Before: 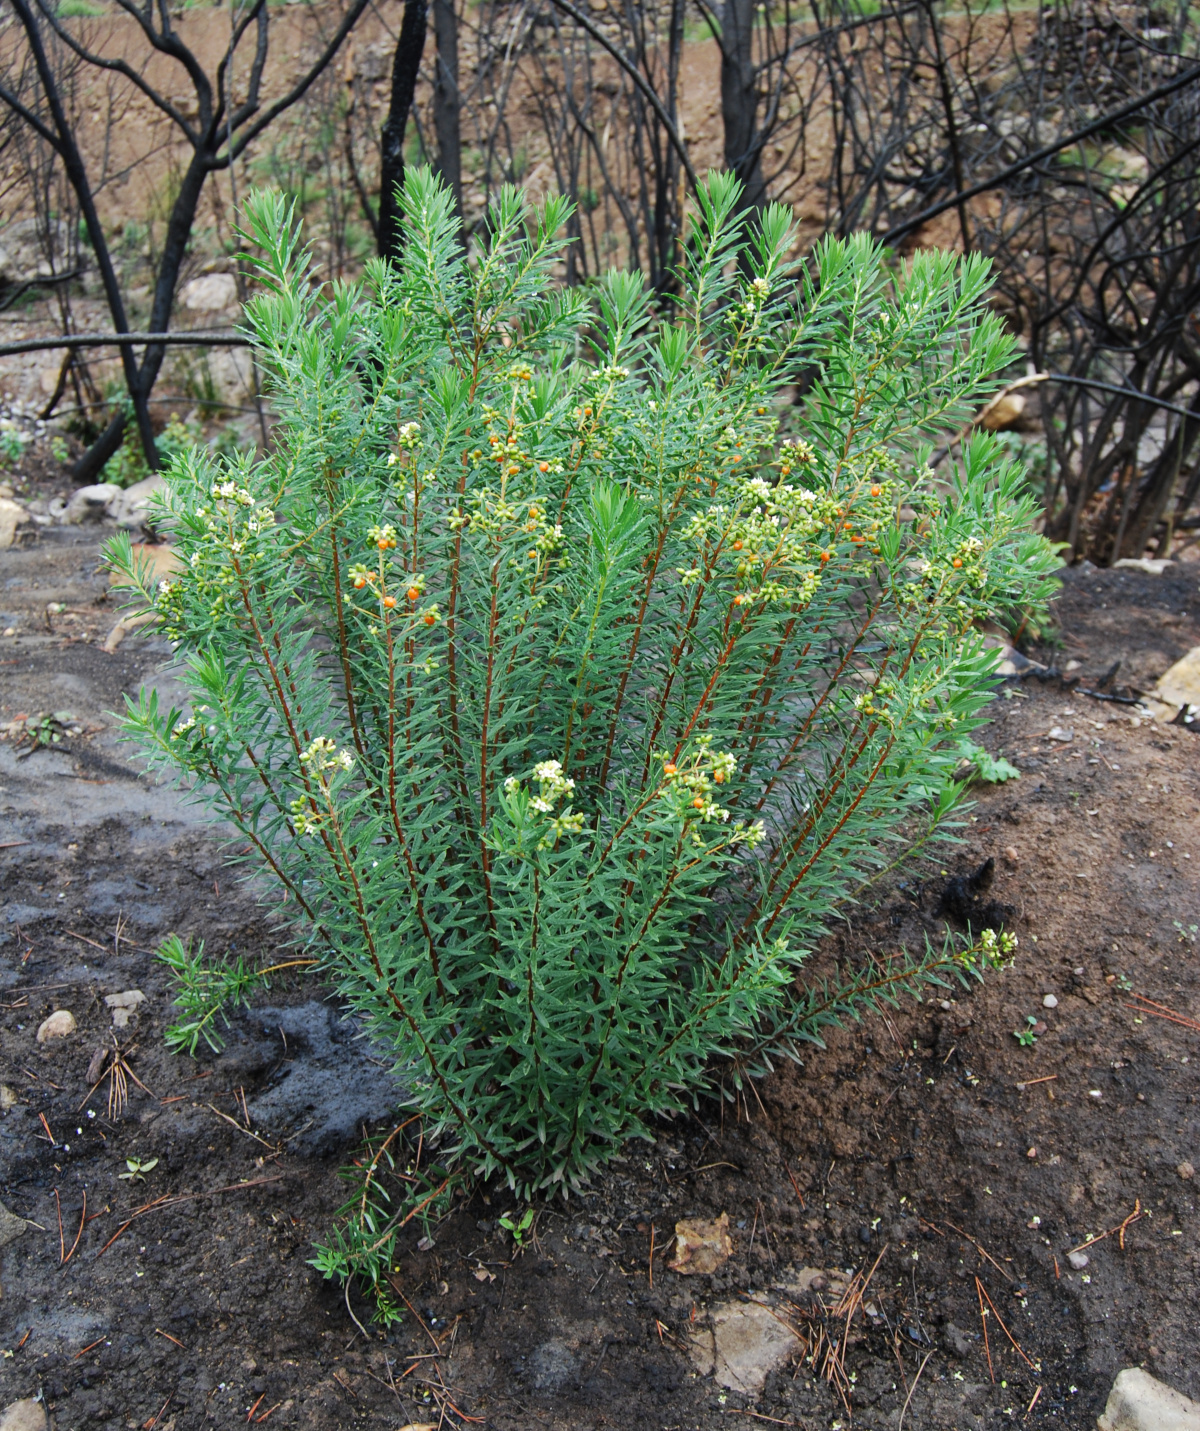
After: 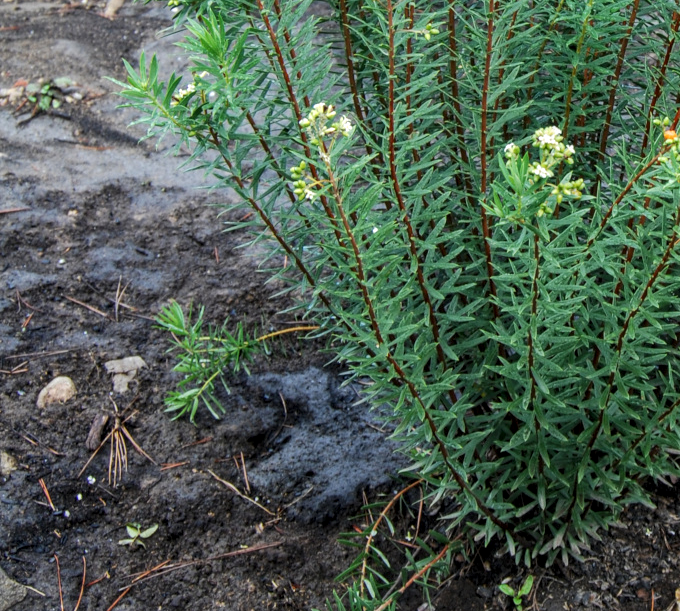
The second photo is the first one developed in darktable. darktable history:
crop: top 44.316%, right 43.251%, bottom 12.94%
local contrast: detail 130%
